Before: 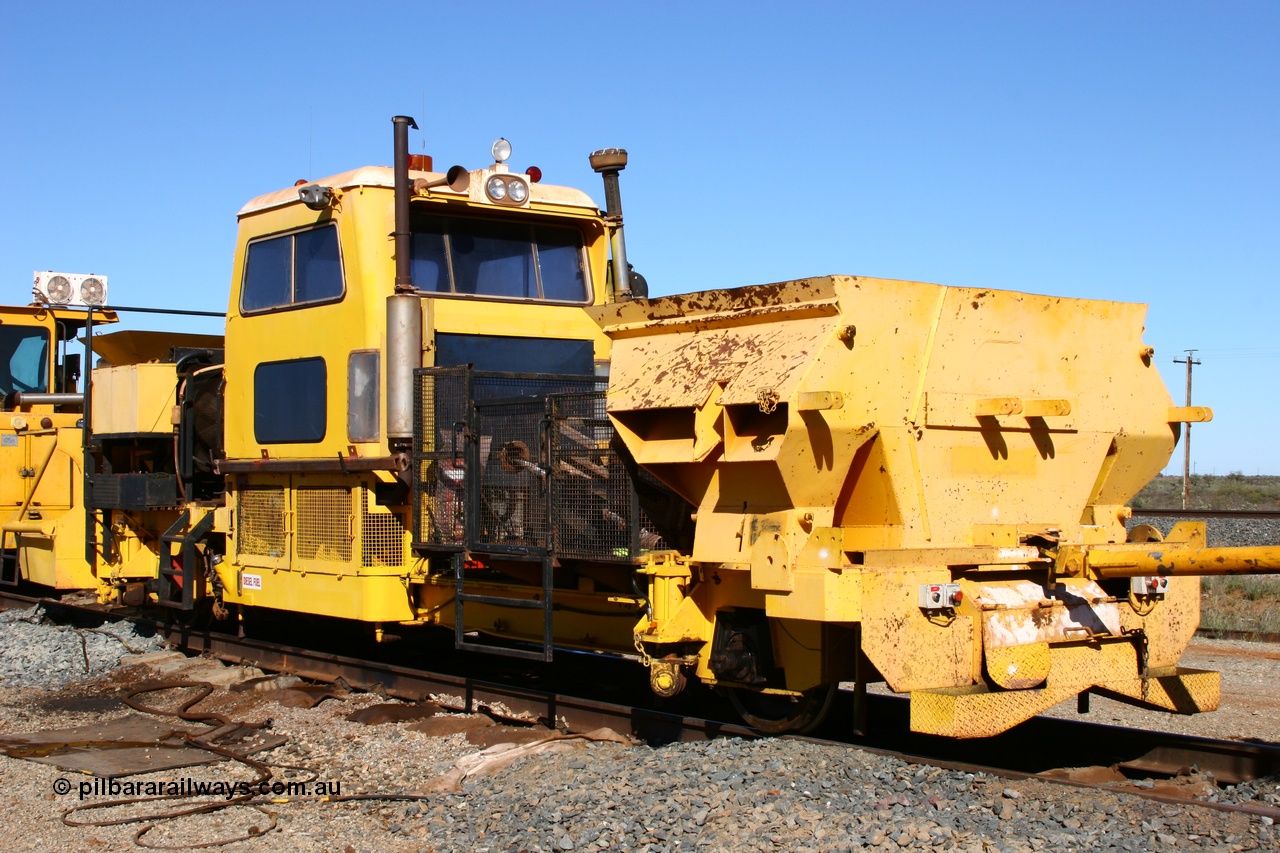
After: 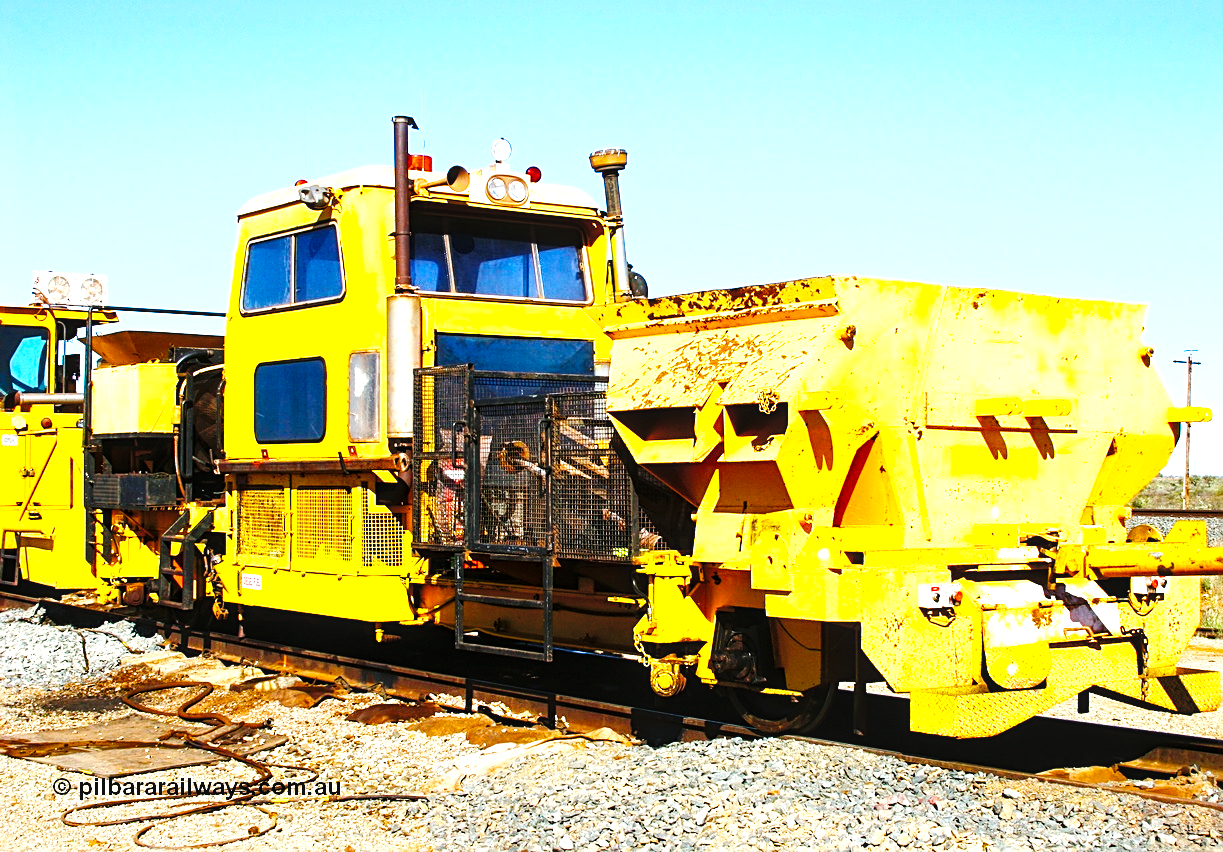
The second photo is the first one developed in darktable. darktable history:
color calibration: illuminant Planckian (black body), x 0.353, y 0.352, temperature 4806.81 K
exposure: exposure 0.998 EV, compensate highlight preservation false
tone equalizer: -8 EV -0.419 EV, -7 EV -0.392 EV, -6 EV -0.339 EV, -5 EV -0.186 EV, -3 EV 0.193 EV, -2 EV 0.307 EV, -1 EV 0.402 EV, +0 EV 0.398 EV, edges refinement/feathering 500, mask exposure compensation -1.57 EV, preserve details guided filter
color balance rgb: linear chroma grading › global chroma 0.687%, perceptual saturation grading › global saturation 36.827%, global vibrance 20%
sharpen: on, module defaults
local contrast: highlights 95%, shadows 86%, detail 160%, midtone range 0.2
base curve: curves: ch0 [(0, 0) (0.036, 0.025) (0.121, 0.166) (0.206, 0.329) (0.605, 0.79) (1, 1)], preserve colors none
crop: right 4.388%, bottom 0.042%
